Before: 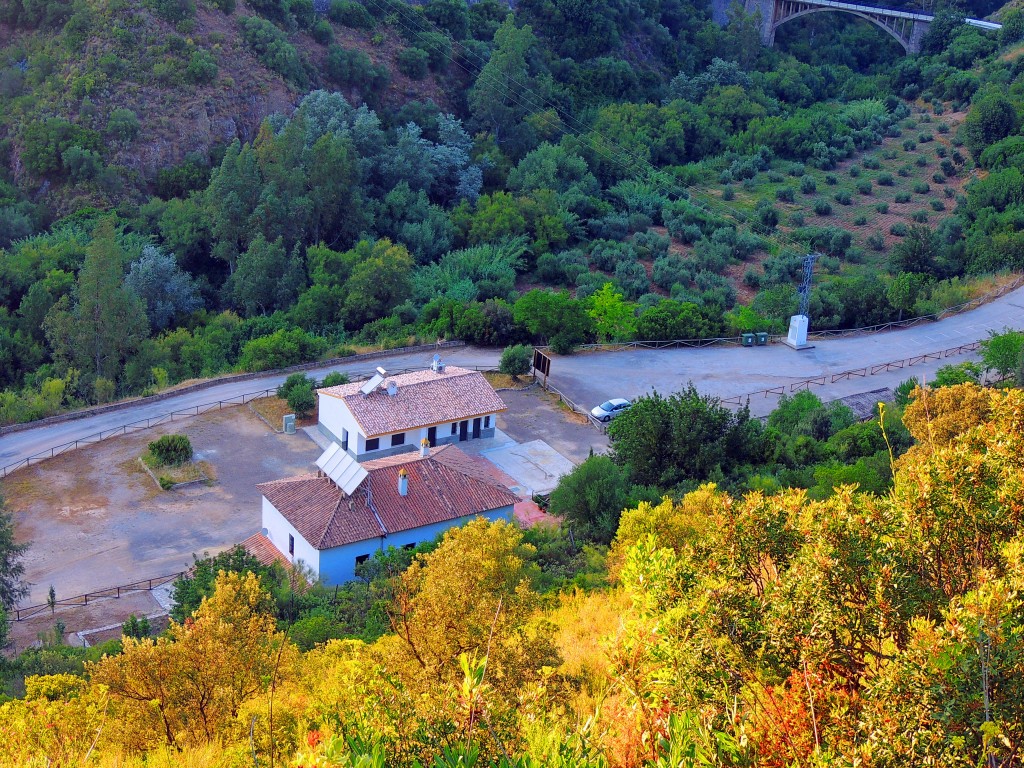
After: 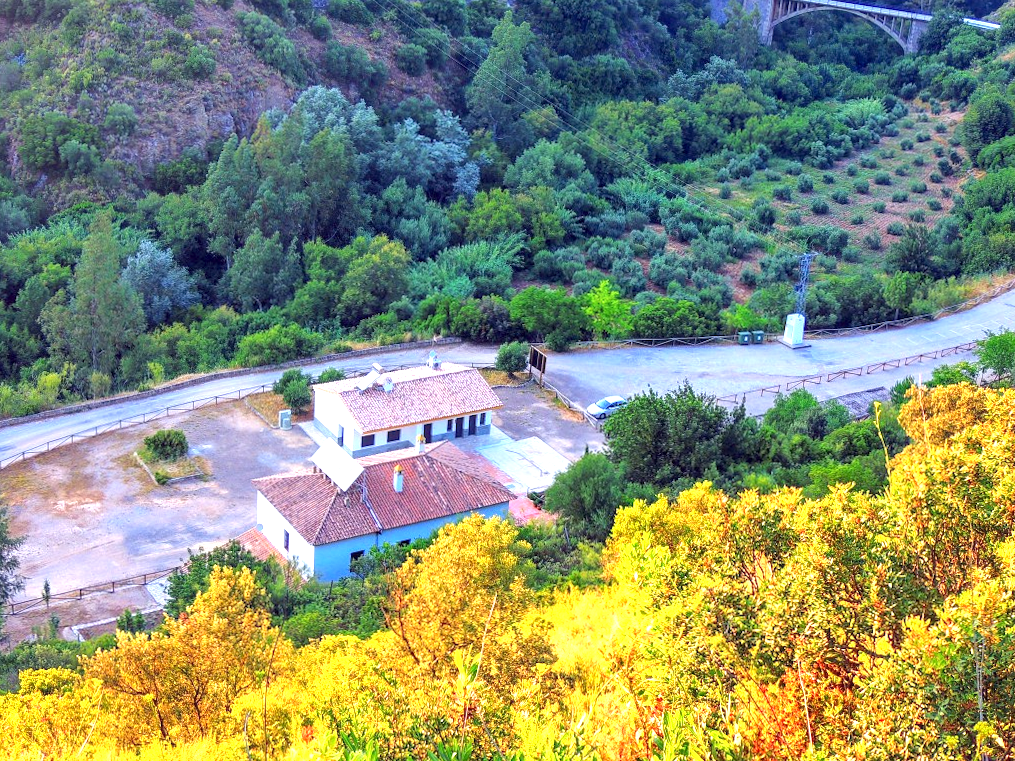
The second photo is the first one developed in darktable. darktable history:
crop and rotate: angle -0.356°
exposure: exposure 1.094 EV, compensate highlight preservation false
local contrast: on, module defaults
